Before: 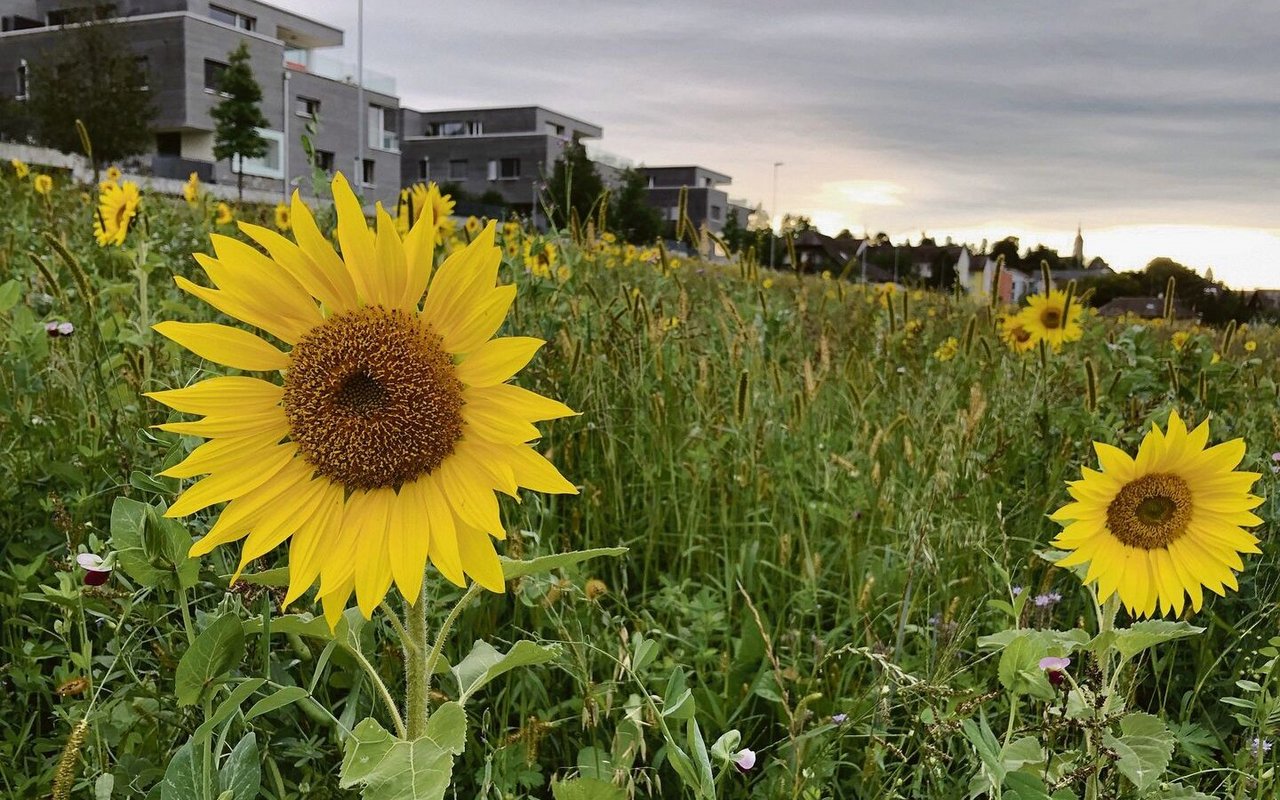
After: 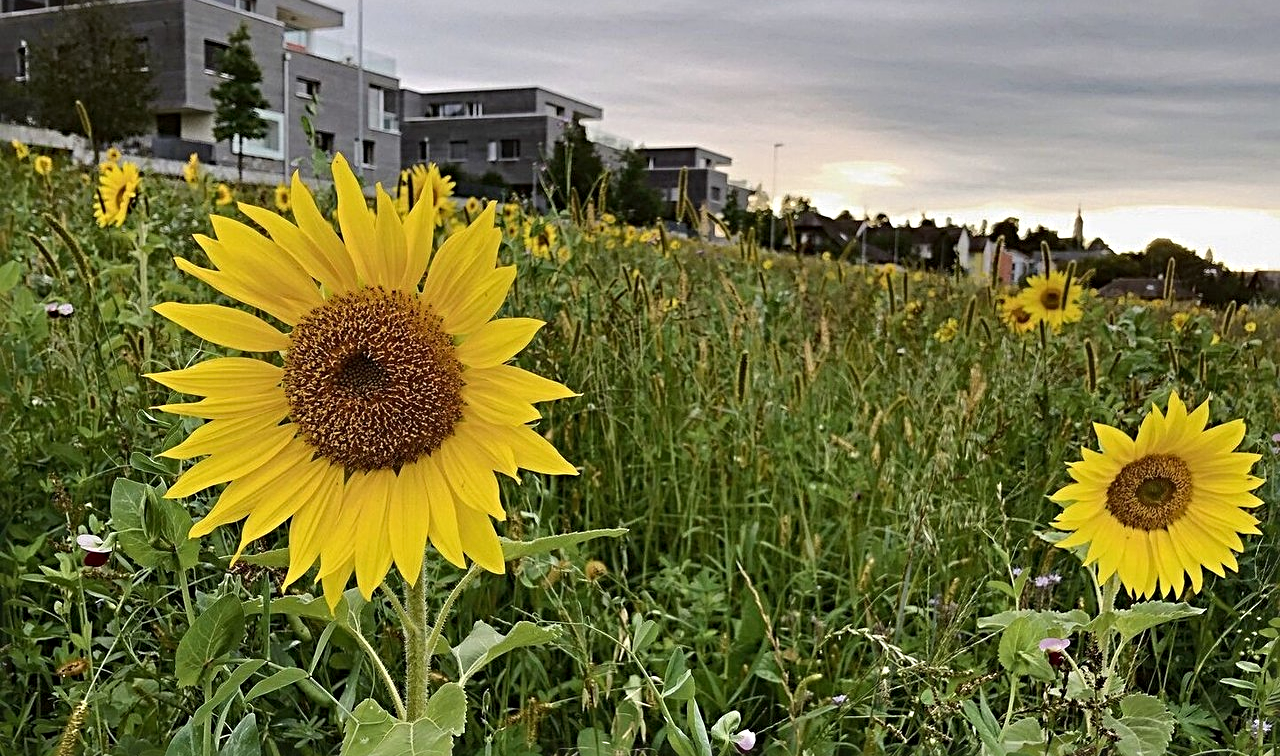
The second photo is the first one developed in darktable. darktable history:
sharpen: radius 4.883
crop and rotate: top 2.479%, bottom 3.018%
